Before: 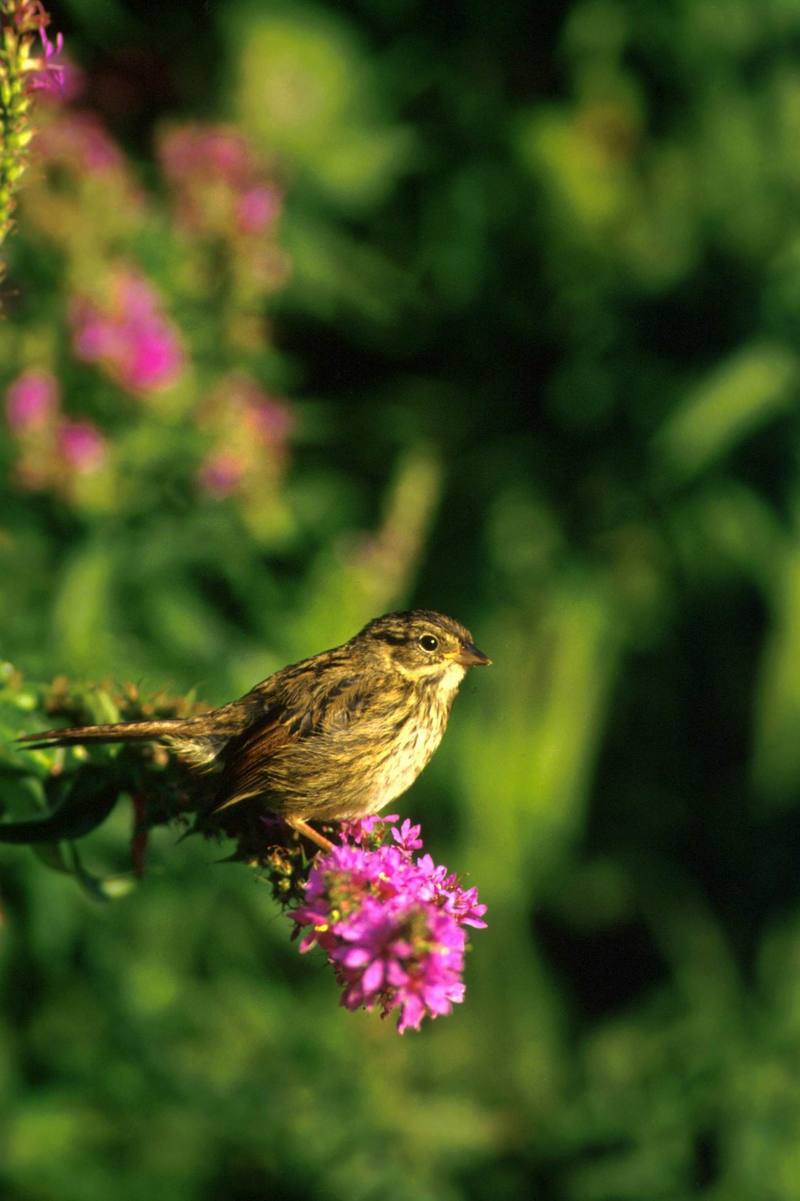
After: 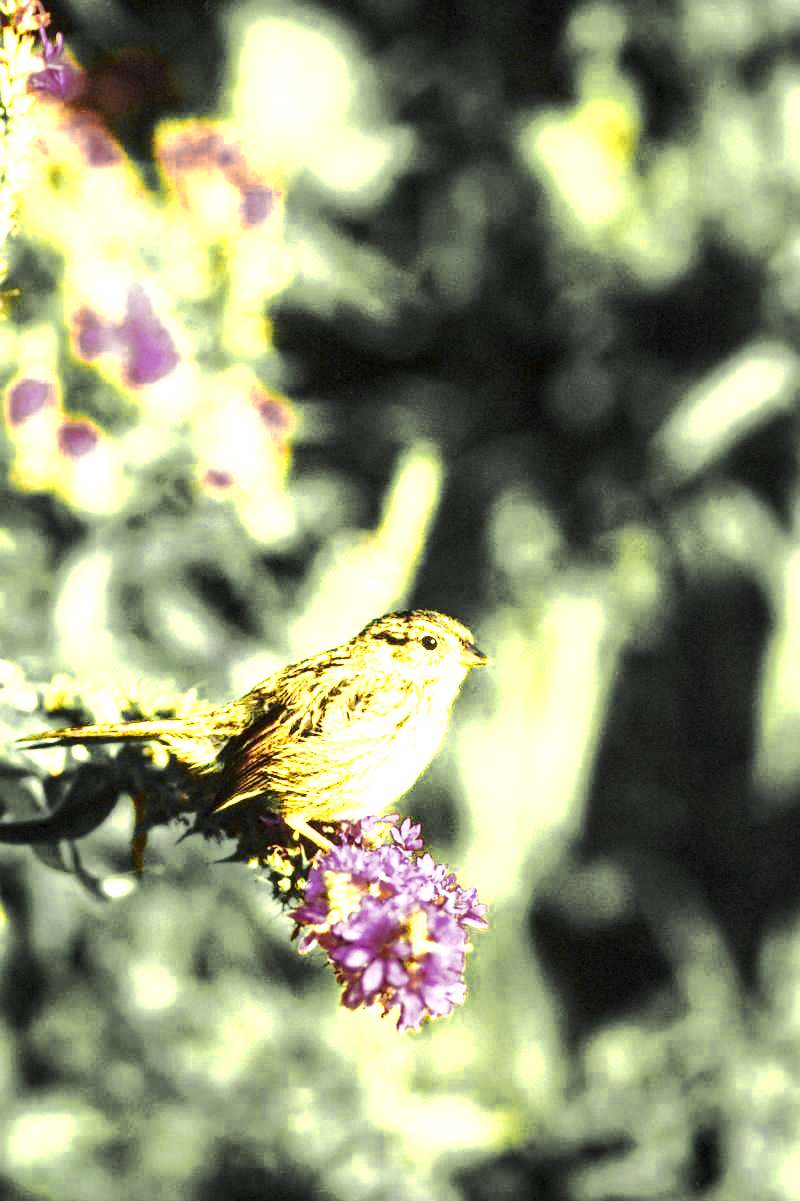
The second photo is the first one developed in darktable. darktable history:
base curve: curves: ch0 [(0, 0) (0.032, 0.037) (0.105, 0.228) (0.435, 0.76) (0.856, 0.983) (1, 1)], preserve colors none
exposure: black level correction 0, exposure 1.199 EV, compensate highlight preservation false
tone equalizer: on, module defaults
local contrast: detail 130%
sharpen: amount 0.213
color zones: curves: ch0 [(0.004, 0.306) (0.107, 0.448) (0.252, 0.656) (0.41, 0.398) (0.595, 0.515) (0.768, 0.628)]; ch1 [(0.07, 0.323) (0.151, 0.452) (0.252, 0.608) (0.346, 0.221) (0.463, 0.189) (0.61, 0.368) (0.735, 0.395) (0.921, 0.412)]; ch2 [(0, 0.476) (0.132, 0.512) (0.243, 0.512) (0.397, 0.48) (0.522, 0.376) (0.634, 0.536) (0.761, 0.46)], mix 31.92%
